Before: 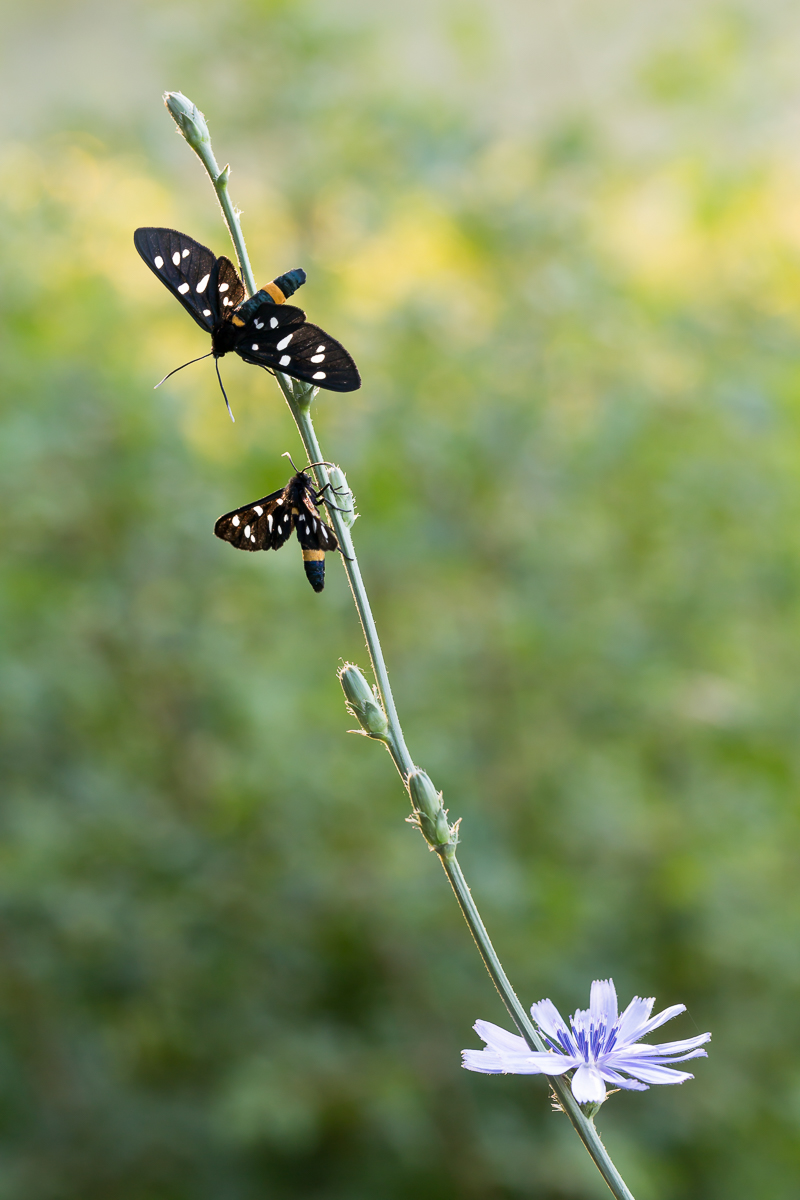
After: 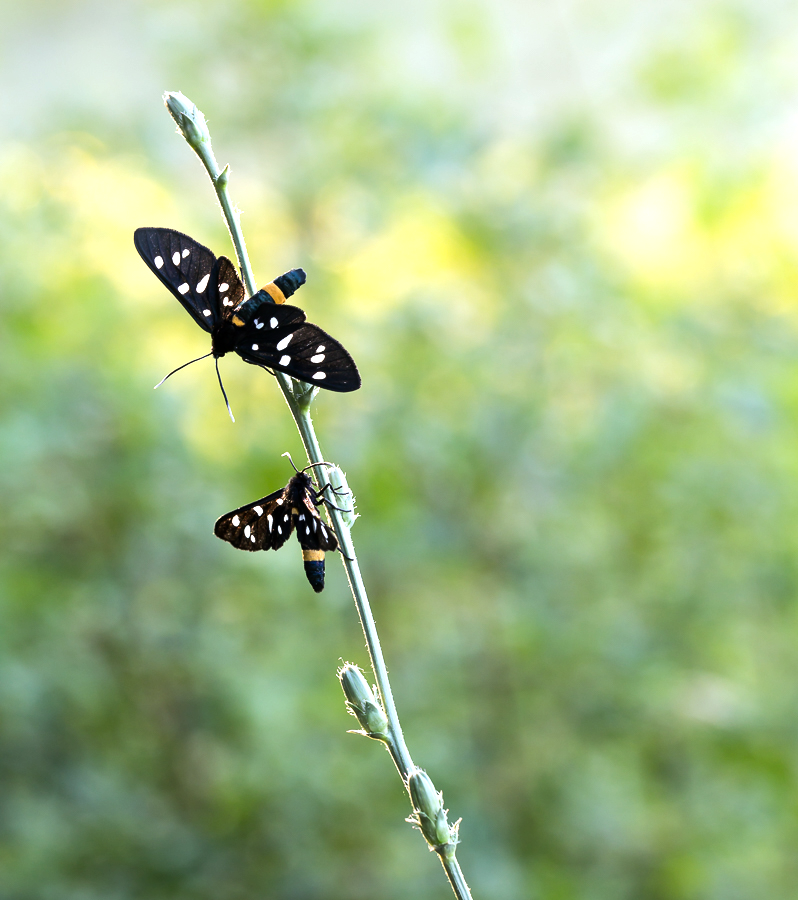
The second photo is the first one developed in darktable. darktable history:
tone equalizer: -8 EV -0.75 EV, -7 EV -0.7 EV, -6 EV -0.6 EV, -5 EV -0.4 EV, -3 EV 0.4 EV, -2 EV 0.6 EV, -1 EV 0.7 EV, +0 EV 0.75 EV, edges refinement/feathering 500, mask exposure compensation -1.57 EV, preserve details no
white balance: red 0.954, blue 1.079
crop: bottom 24.967%
